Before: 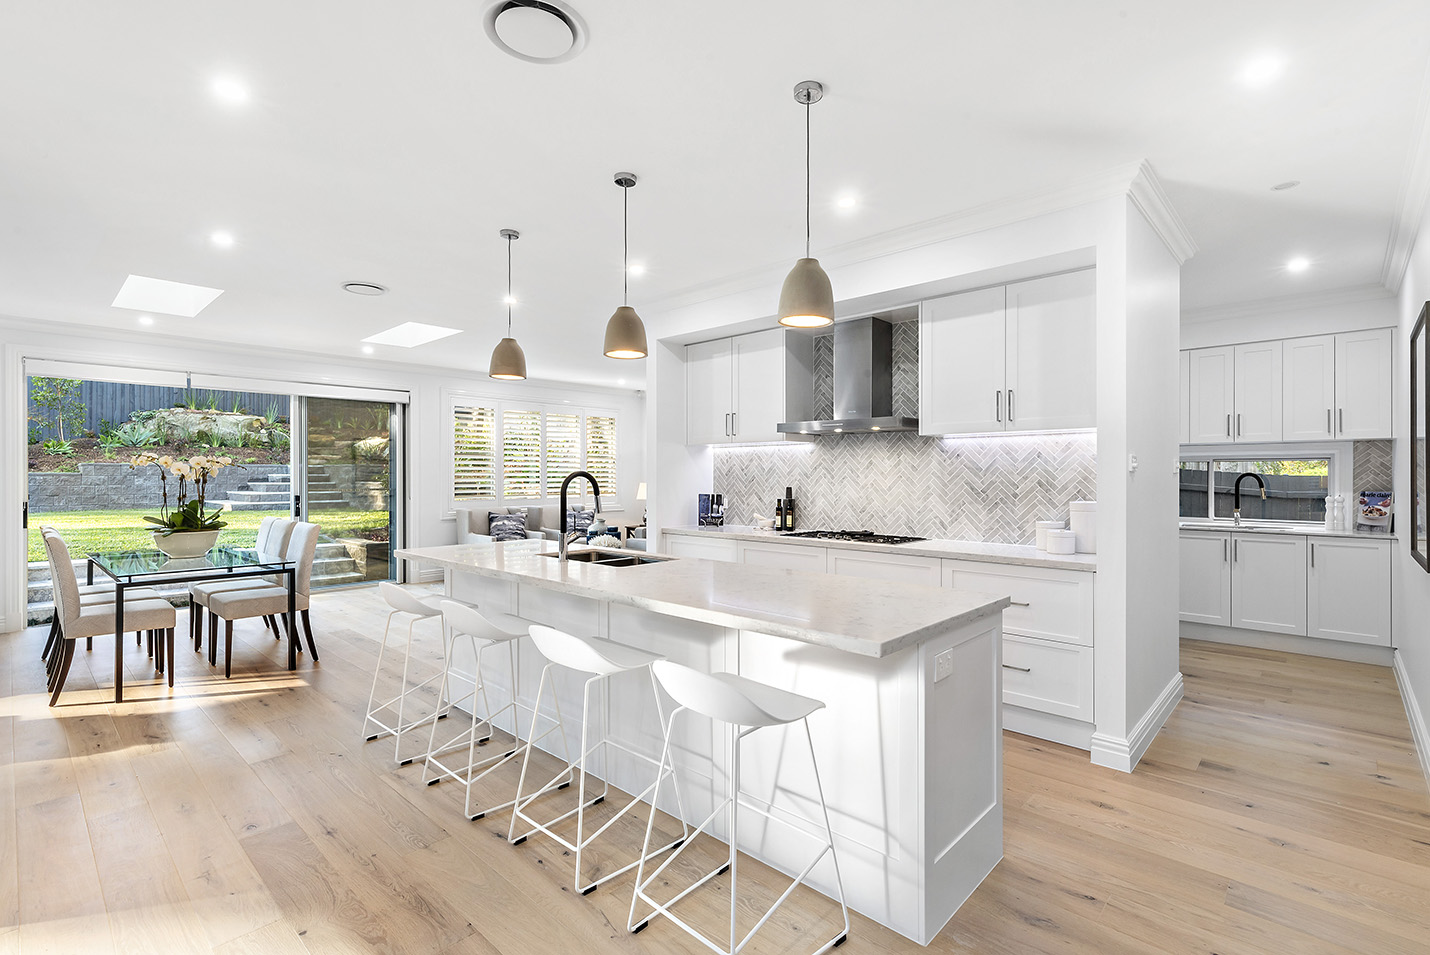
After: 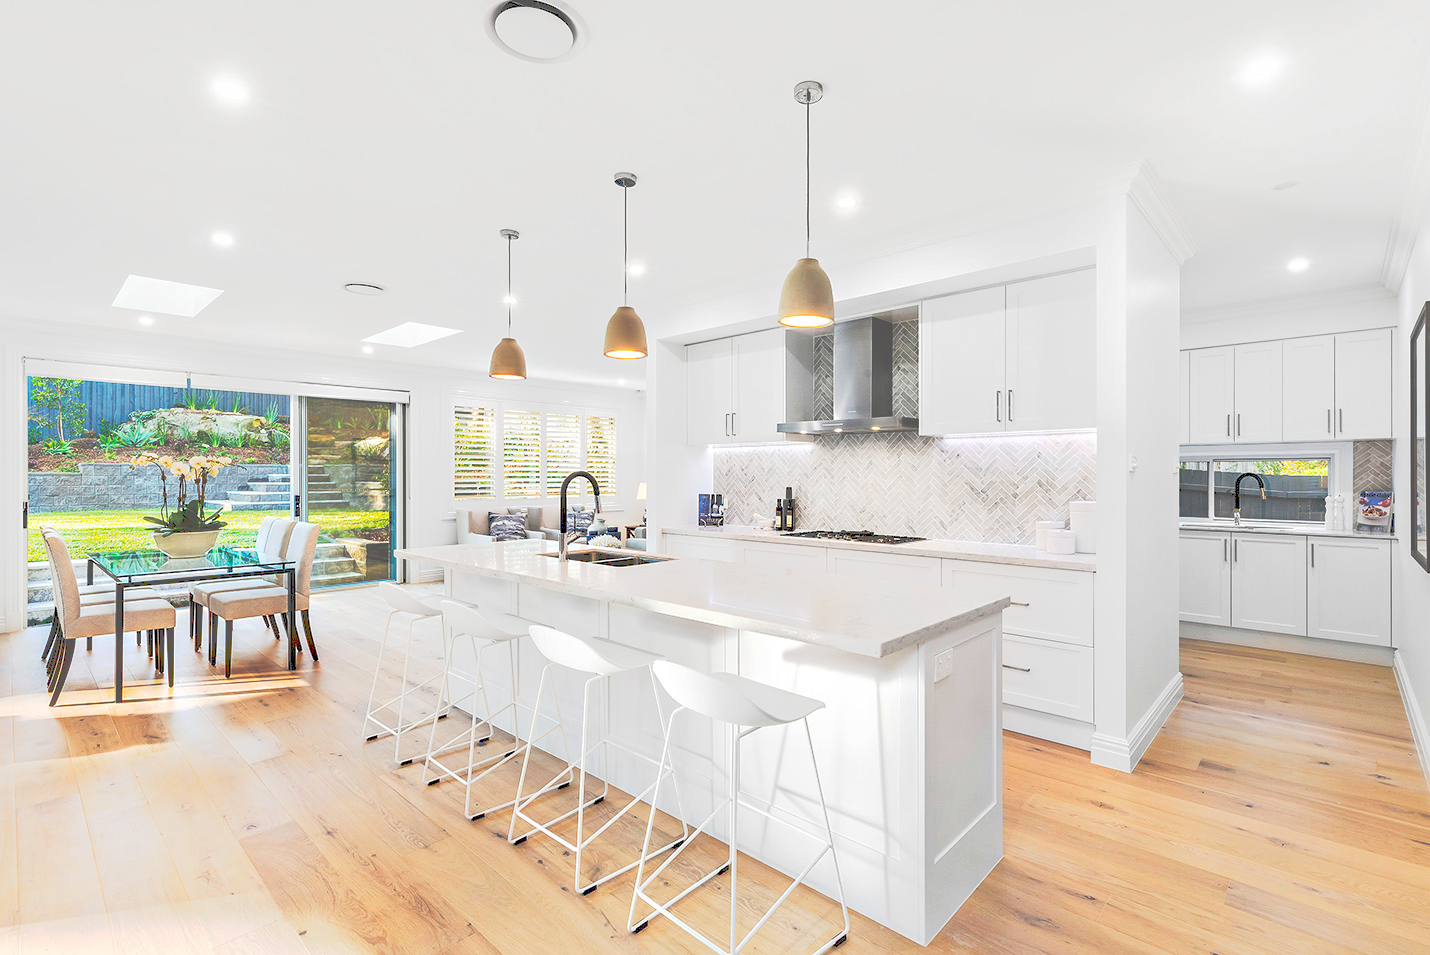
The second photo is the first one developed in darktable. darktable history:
color balance rgb: linear chroma grading › global chroma 15%, perceptual saturation grading › global saturation 30%
tone curve: curves: ch0 [(0, 0) (0.003, 0.345) (0.011, 0.345) (0.025, 0.345) (0.044, 0.349) (0.069, 0.353) (0.1, 0.356) (0.136, 0.359) (0.177, 0.366) (0.224, 0.378) (0.277, 0.398) (0.335, 0.429) (0.399, 0.476) (0.468, 0.545) (0.543, 0.624) (0.623, 0.721) (0.709, 0.811) (0.801, 0.876) (0.898, 0.913) (1, 1)], preserve colors none
